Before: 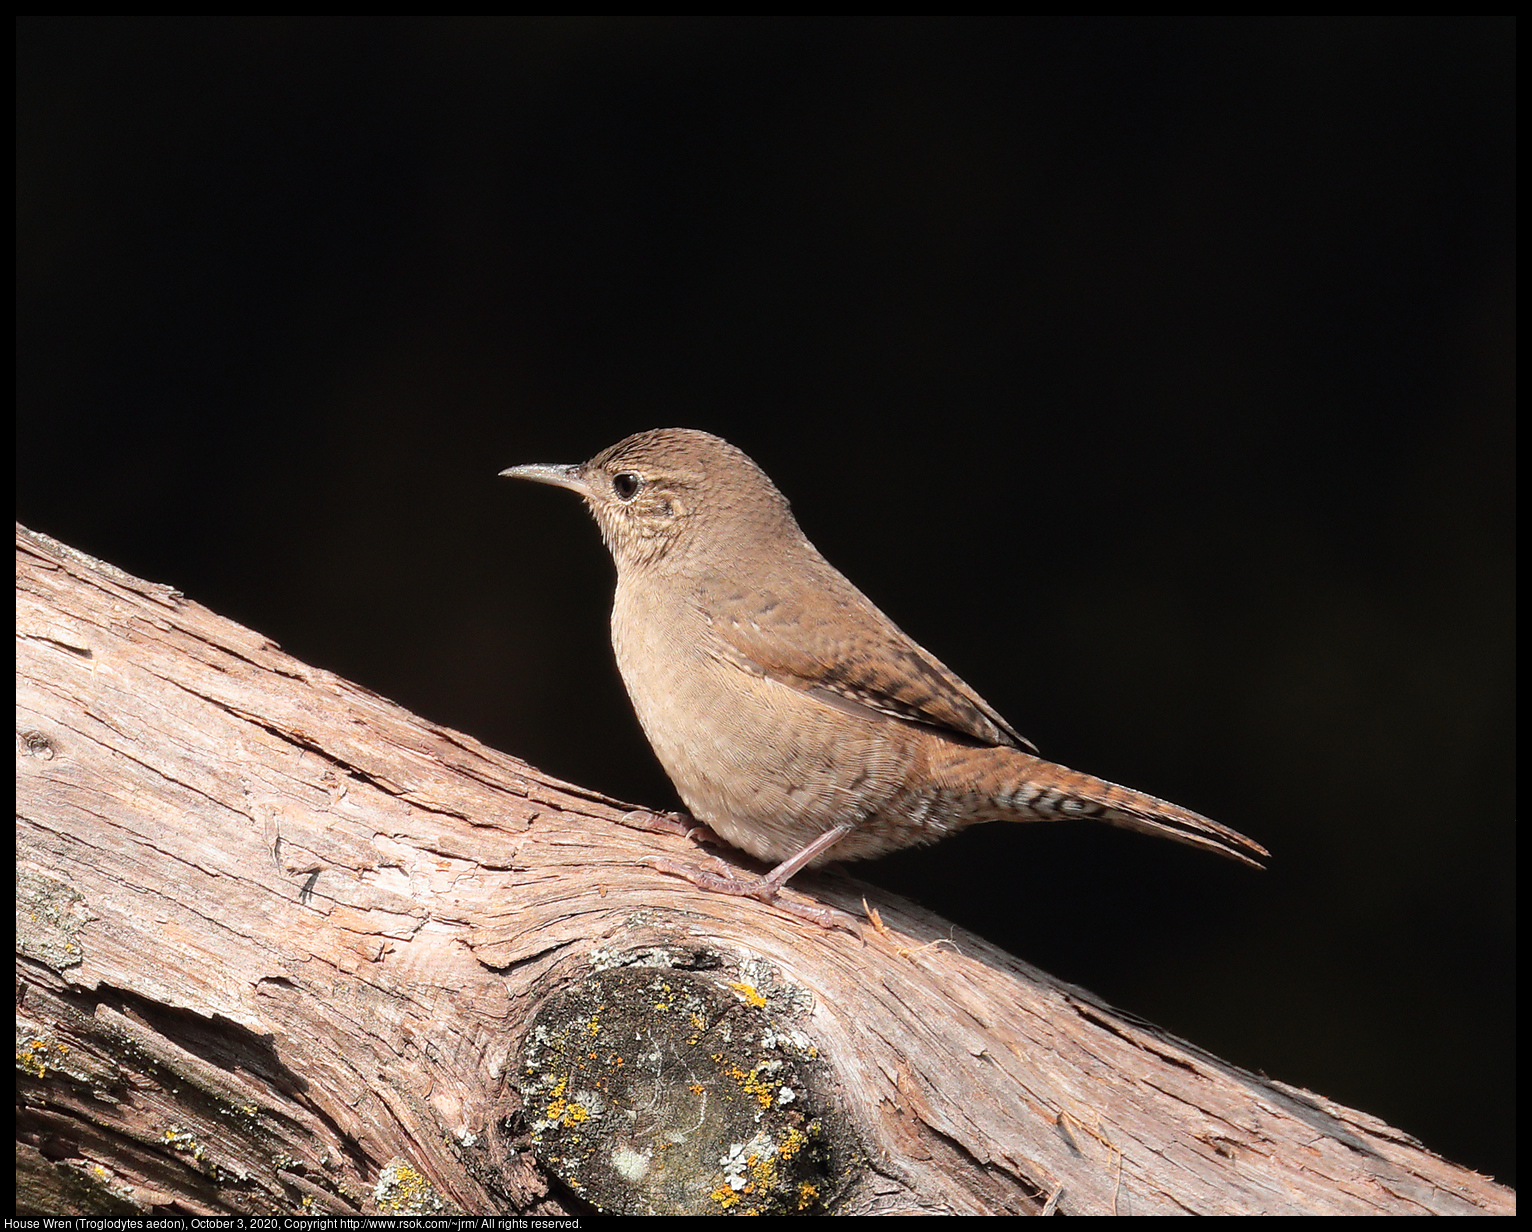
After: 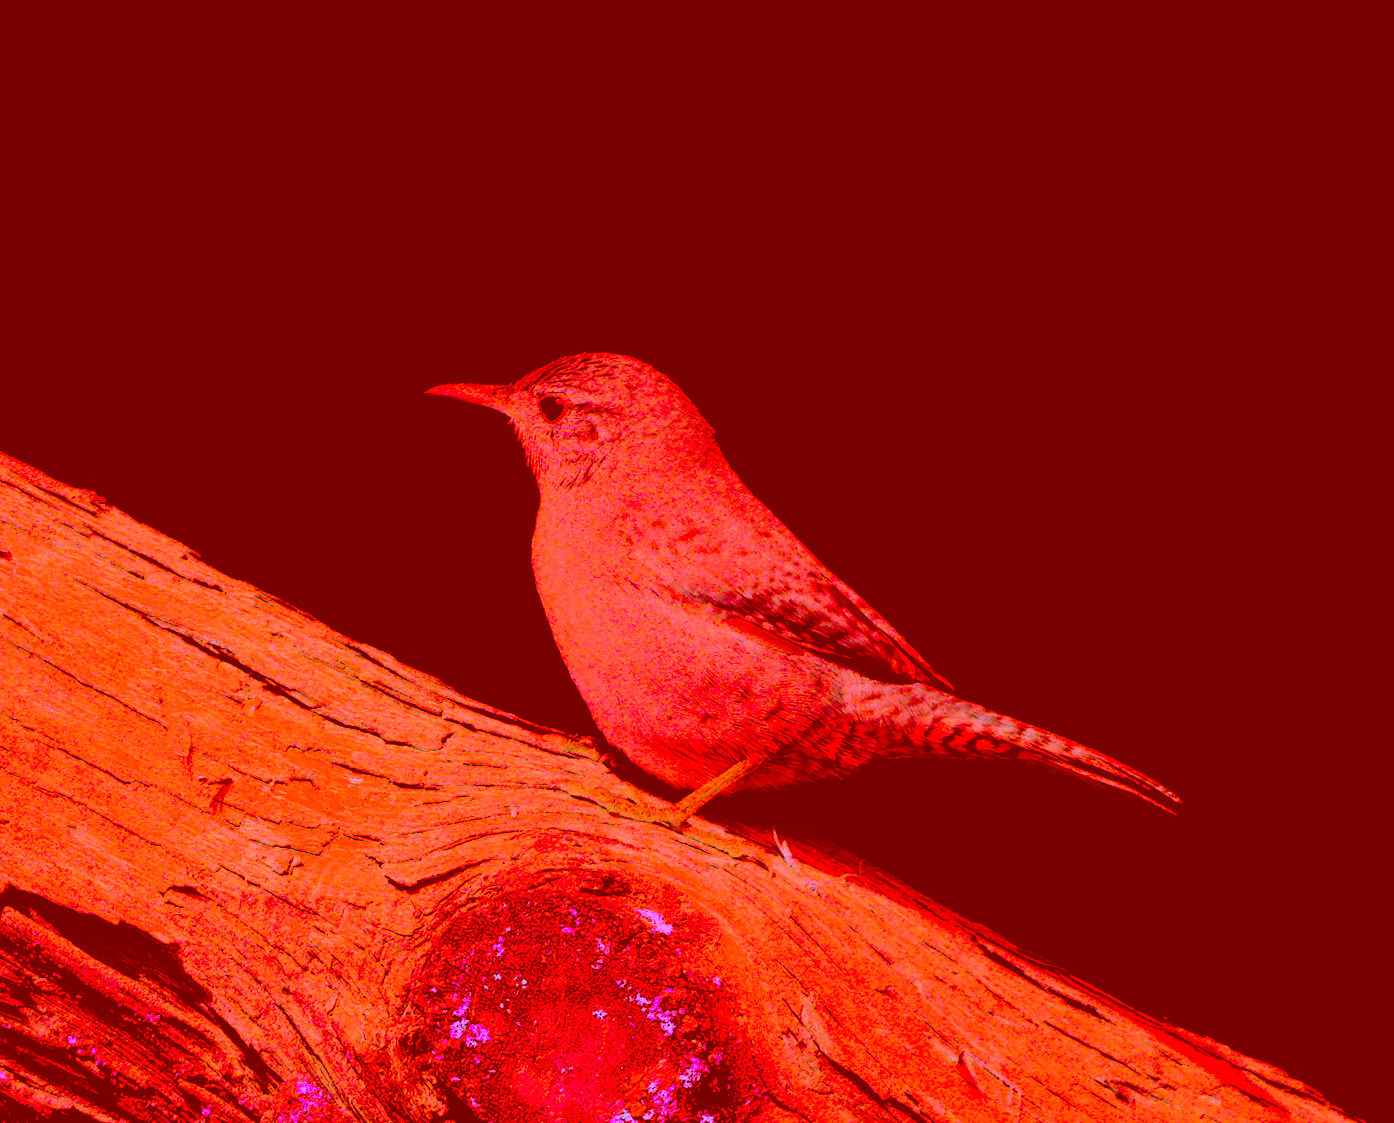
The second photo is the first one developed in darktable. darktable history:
color correction: highlights a* -39.66, highlights b* -39.46, shadows a* -39.58, shadows b* -39.66, saturation -2.95
crop and rotate: angle -2.16°, left 3.143%, top 3.878%, right 1.654%, bottom 0.716%
exposure: compensate exposure bias true, compensate highlight preservation false
filmic rgb: black relative exposure -5.11 EV, white relative exposure 3.52 EV, hardness 3.19, contrast 1.298, highlights saturation mix -49.38%
